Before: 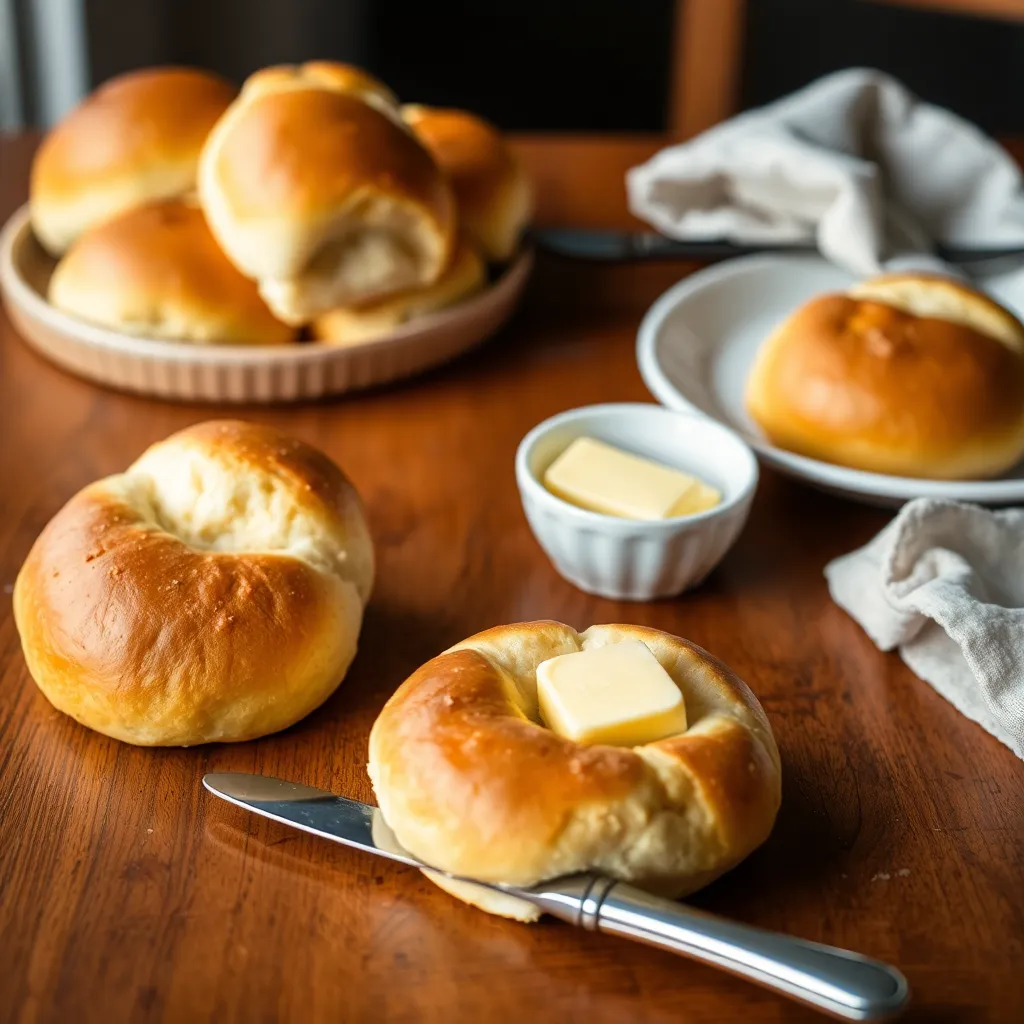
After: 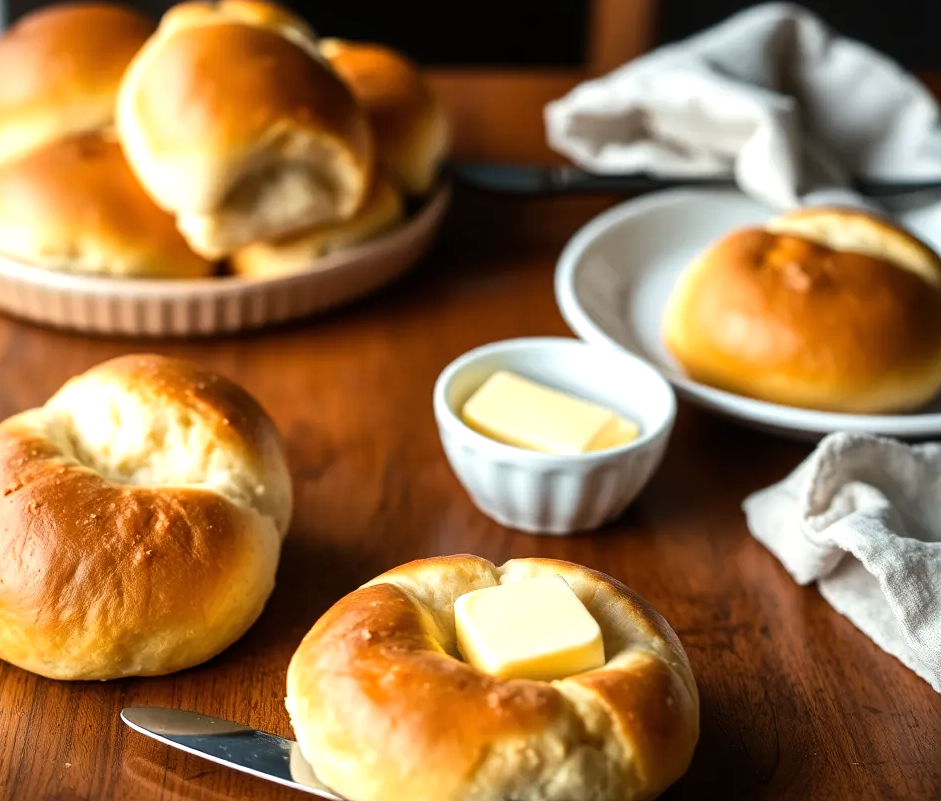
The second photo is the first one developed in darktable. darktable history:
crop: left 8.101%, top 6.531%, bottom 15.237%
tone equalizer: -8 EV -0.413 EV, -7 EV -0.404 EV, -6 EV -0.314 EV, -5 EV -0.212 EV, -3 EV 0.239 EV, -2 EV 0.351 EV, -1 EV 0.388 EV, +0 EV 0.437 EV, edges refinement/feathering 500, mask exposure compensation -1.57 EV, preserve details no
